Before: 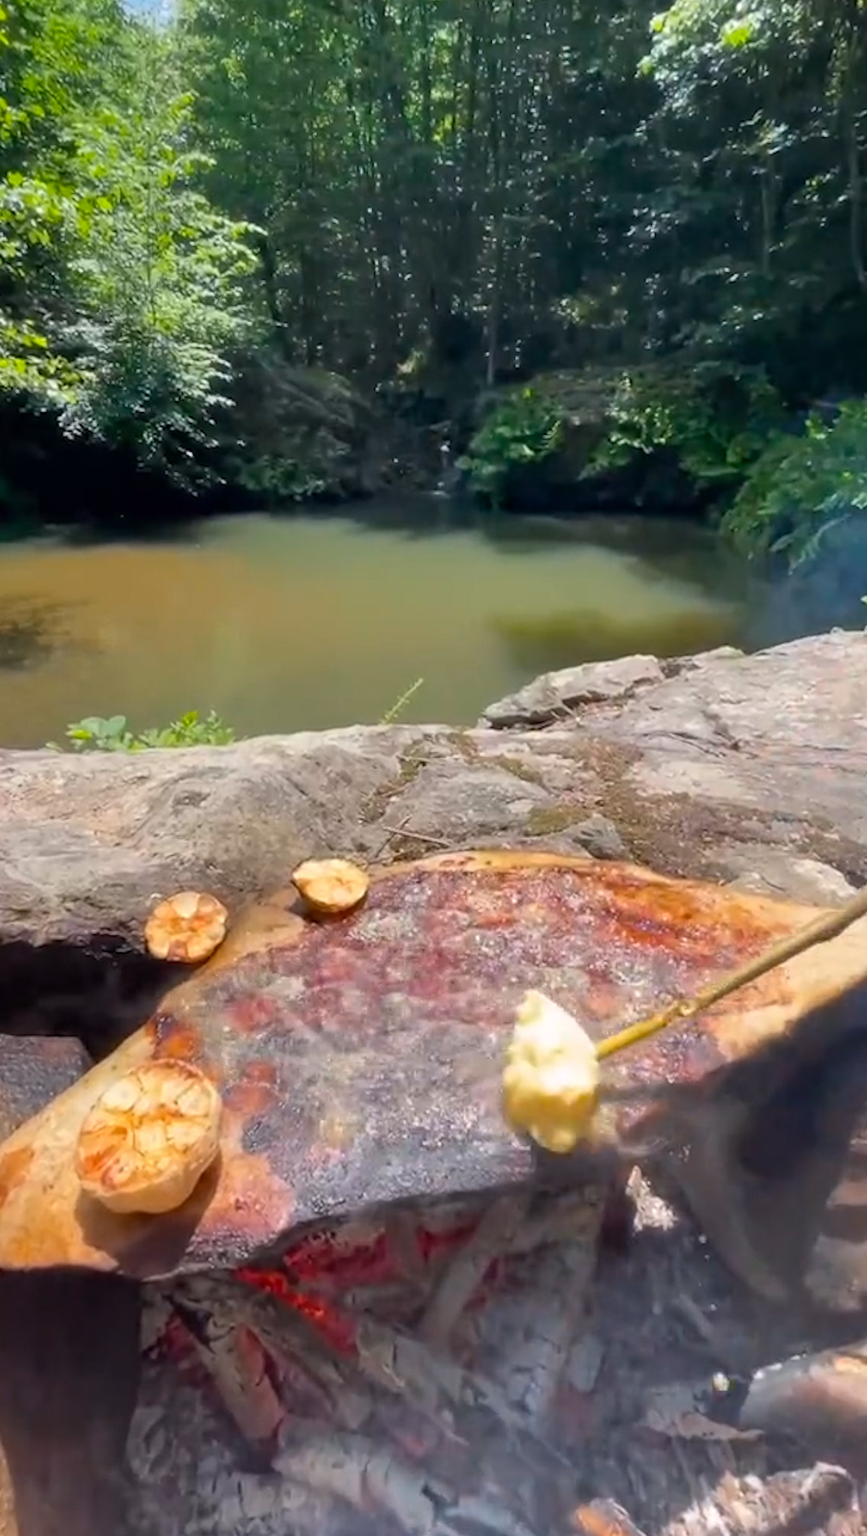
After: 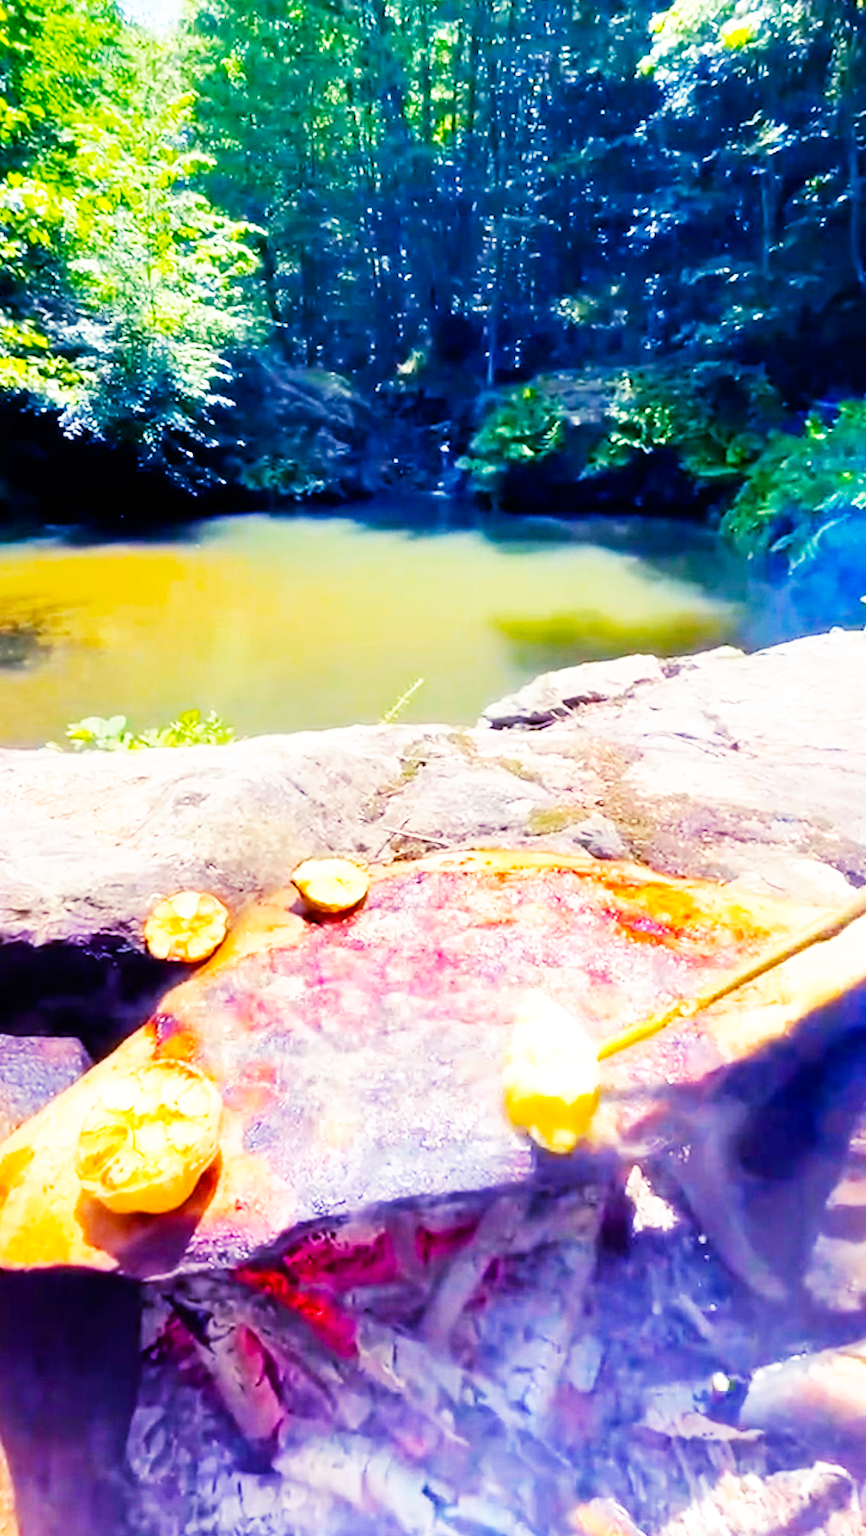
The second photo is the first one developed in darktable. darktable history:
base curve: curves: ch0 [(0, 0) (0.007, 0.004) (0.027, 0.03) (0.046, 0.07) (0.207, 0.54) (0.442, 0.872) (0.673, 0.972) (1, 1)], preserve colors none
color balance rgb: shadows lift › luminance -28.748%, shadows lift › chroma 15.16%, shadows lift › hue 270.58°, perceptual saturation grading › global saturation 28.164%, perceptual saturation grading › highlights -25.071%, perceptual saturation grading › mid-tones 25.408%, perceptual saturation grading › shadows 49.694%, perceptual brilliance grading › global brilliance 9.32%, perceptual brilliance grading › shadows 14.519%, global vibrance 3.582%
